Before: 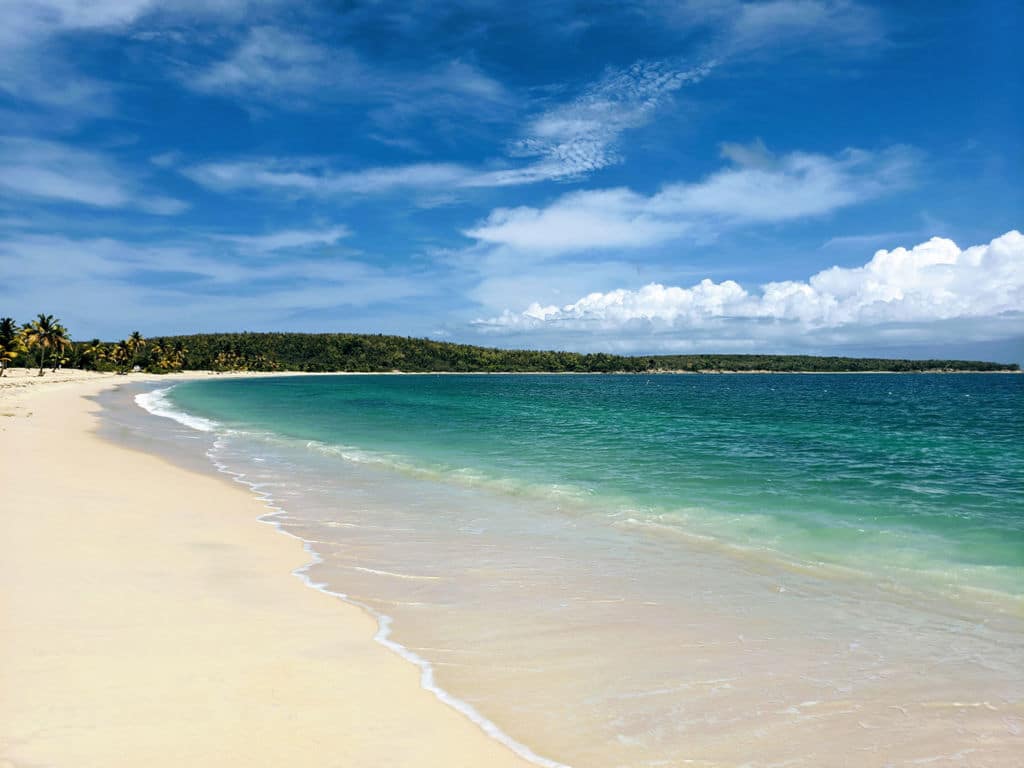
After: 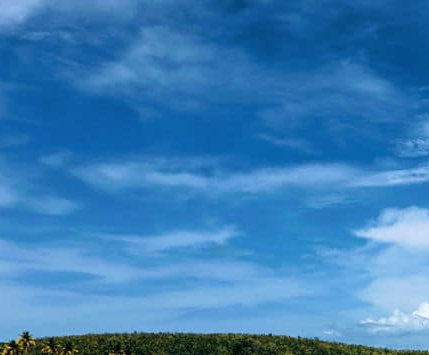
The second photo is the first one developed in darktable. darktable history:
velvia: strength 36.57%
crop and rotate: left 10.817%, top 0.062%, right 47.194%, bottom 53.626%
